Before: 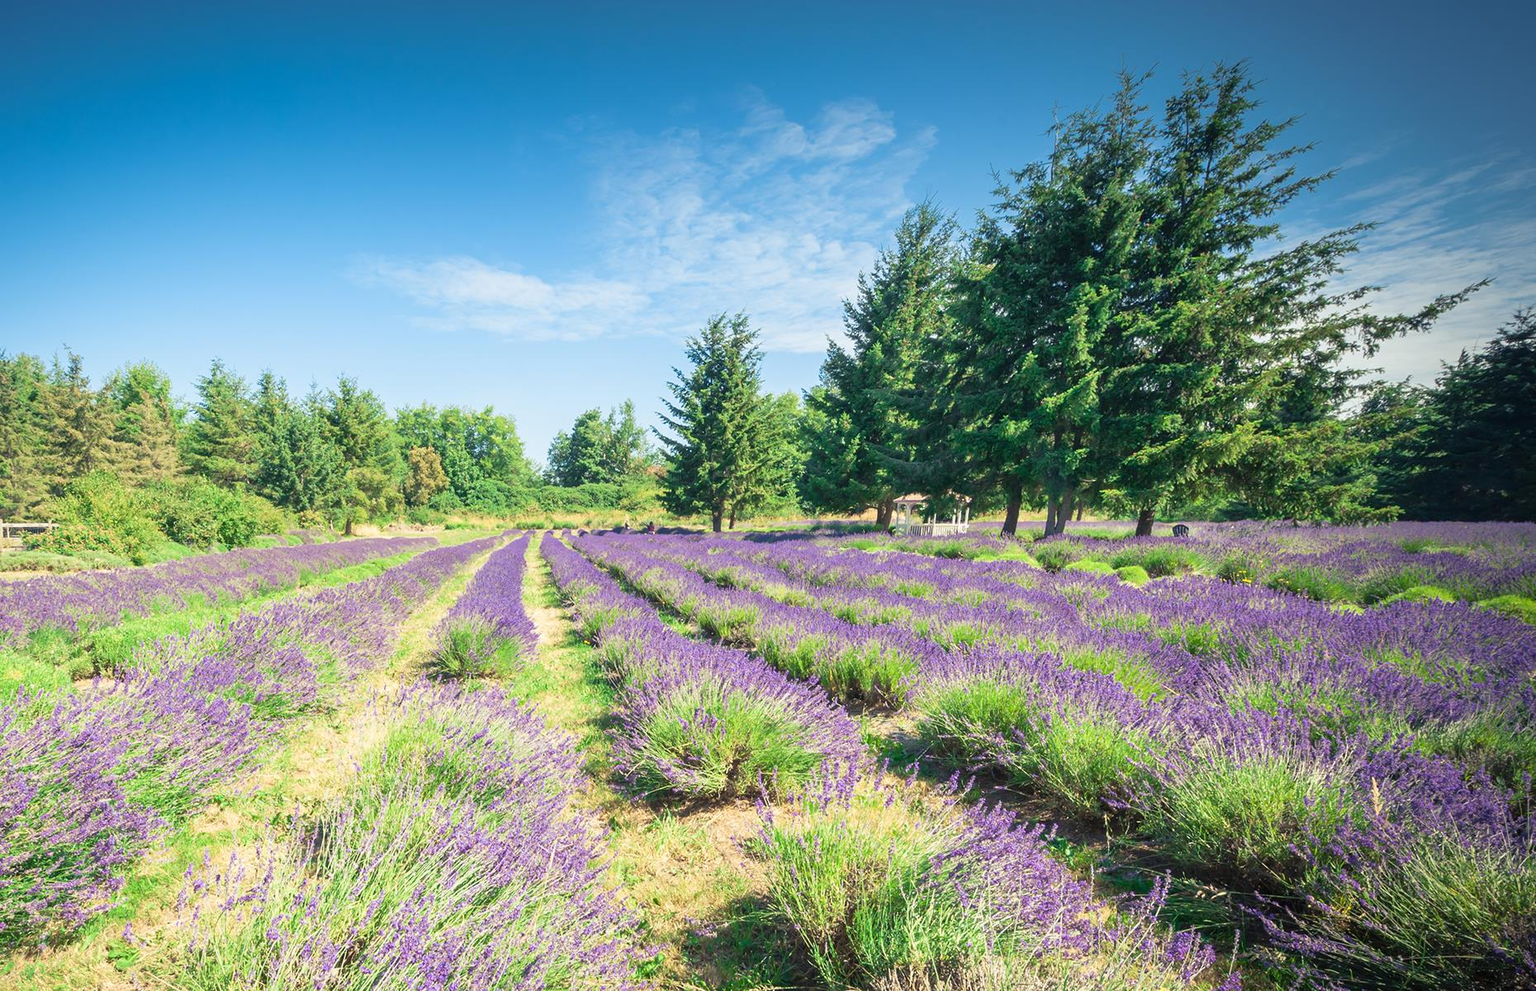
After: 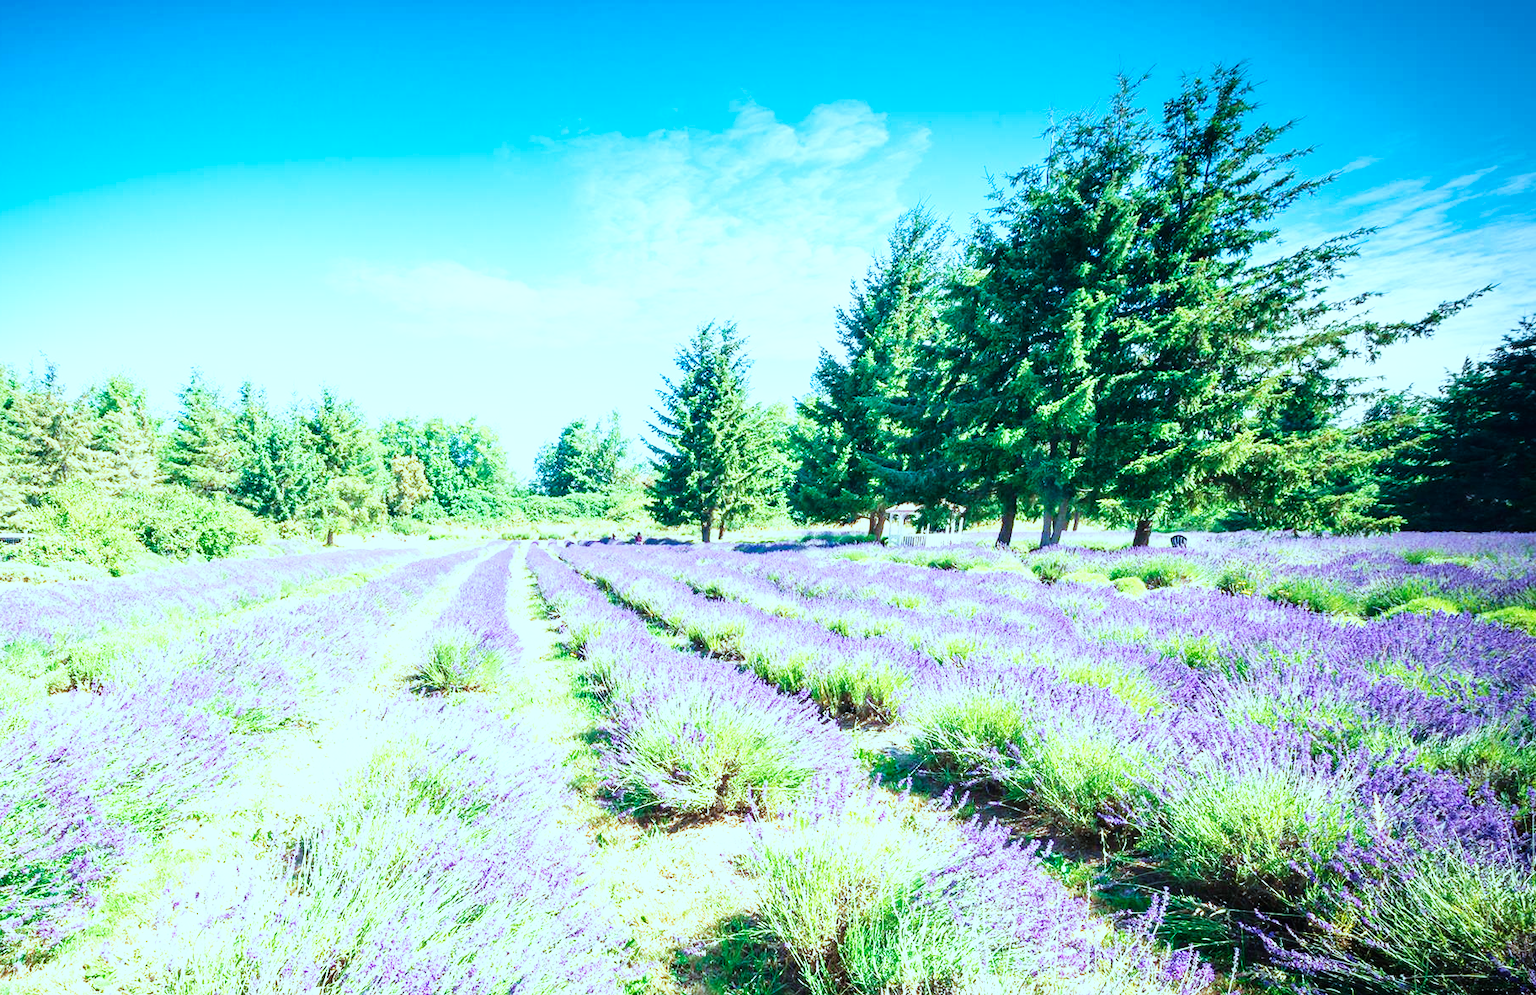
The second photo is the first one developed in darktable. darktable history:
color correction: highlights a* -10.54, highlights b* -18.82
base curve: curves: ch0 [(0, 0) (0.007, 0.004) (0.027, 0.03) (0.046, 0.07) (0.207, 0.54) (0.442, 0.872) (0.673, 0.972) (1, 1)], preserve colors none
crop: left 1.642%, right 0.282%, bottom 1.475%
velvia: on, module defaults
